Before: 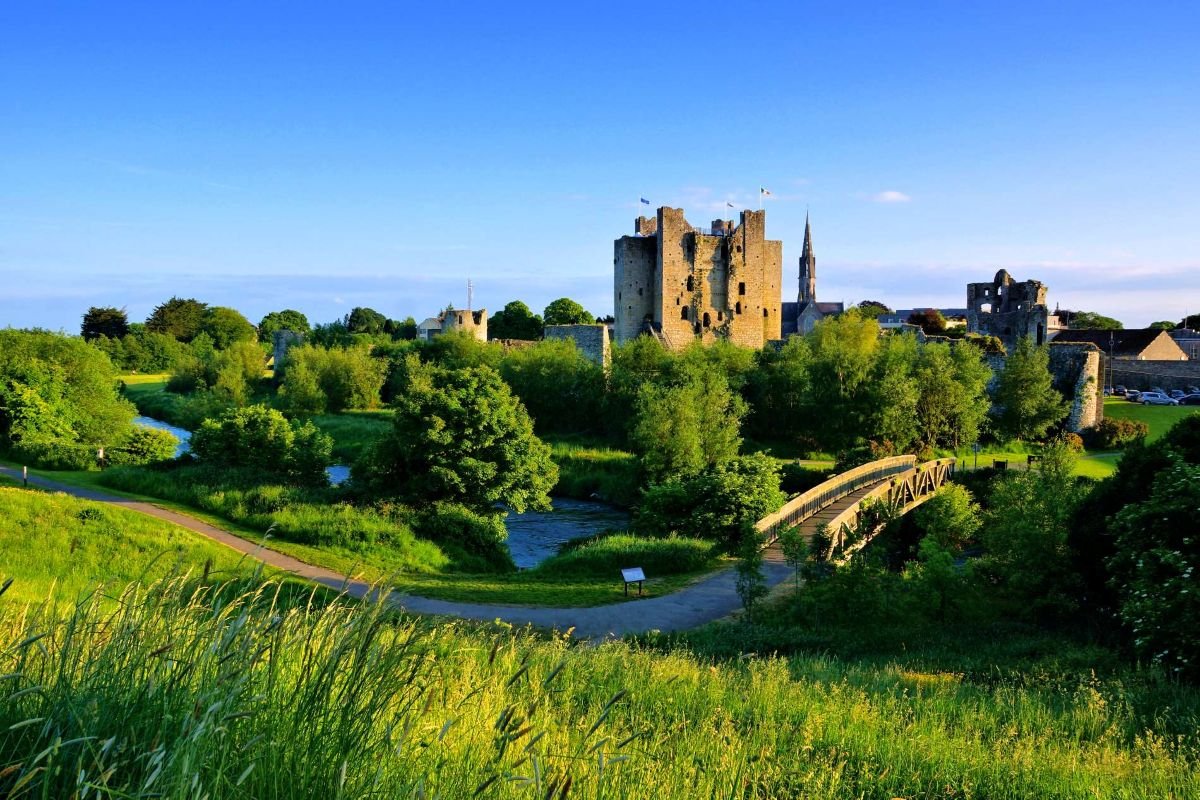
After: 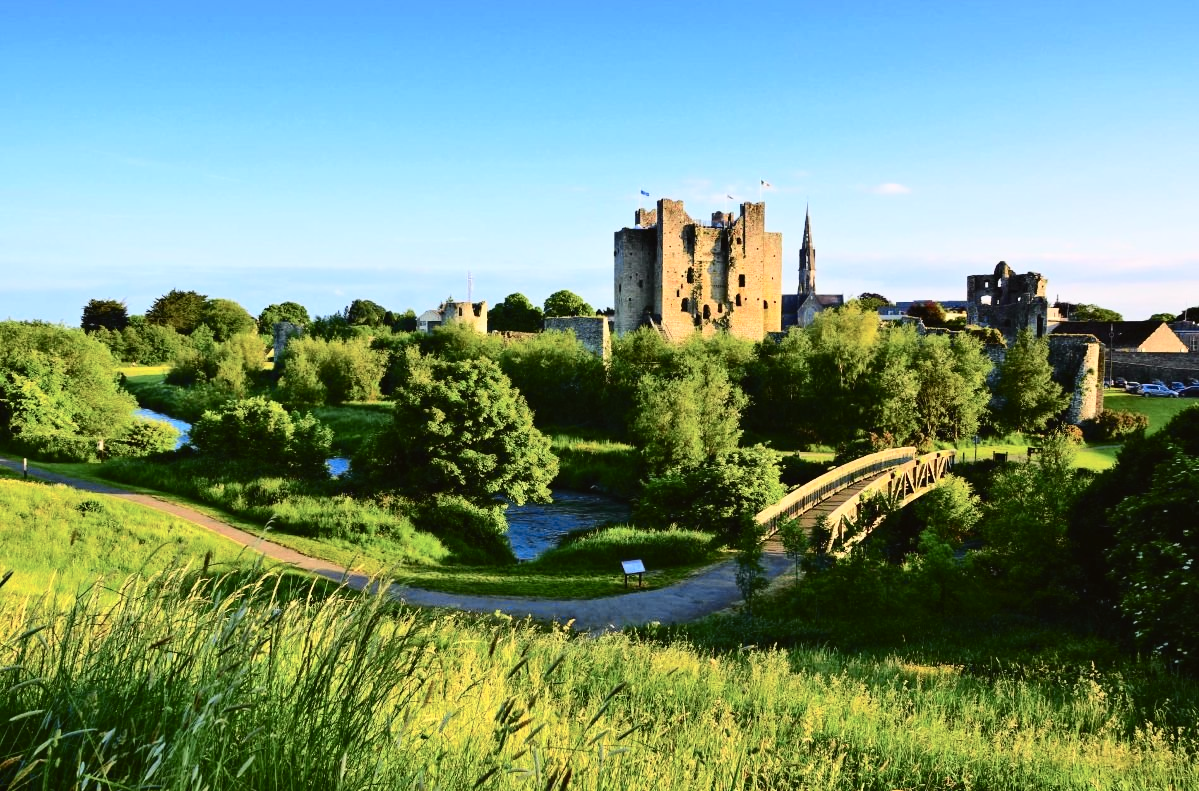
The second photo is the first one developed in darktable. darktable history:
crop: top 1.049%, right 0.001%
tone curve: curves: ch0 [(0, 0.026) (0.184, 0.172) (0.391, 0.468) (0.446, 0.56) (0.605, 0.758) (0.831, 0.931) (0.992, 1)]; ch1 [(0, 0) (0.437, 0.447) (0.501, 0.502) (0.538, 0.539) (0.574, 0.589) (0.617, 0.64) (0.699, 0.749) (0.859, 0.919) (1, 1)]; ch2 [(0, 0) (0.33, 0.301) (0.421, 0.443) (0.447, 0.482) (0.499, 0.509) (0.538, 0.564) (0.585, 0.615) (0.664, 0.664) (1, 1)], color space Lab, independent channels, preserve colors none
